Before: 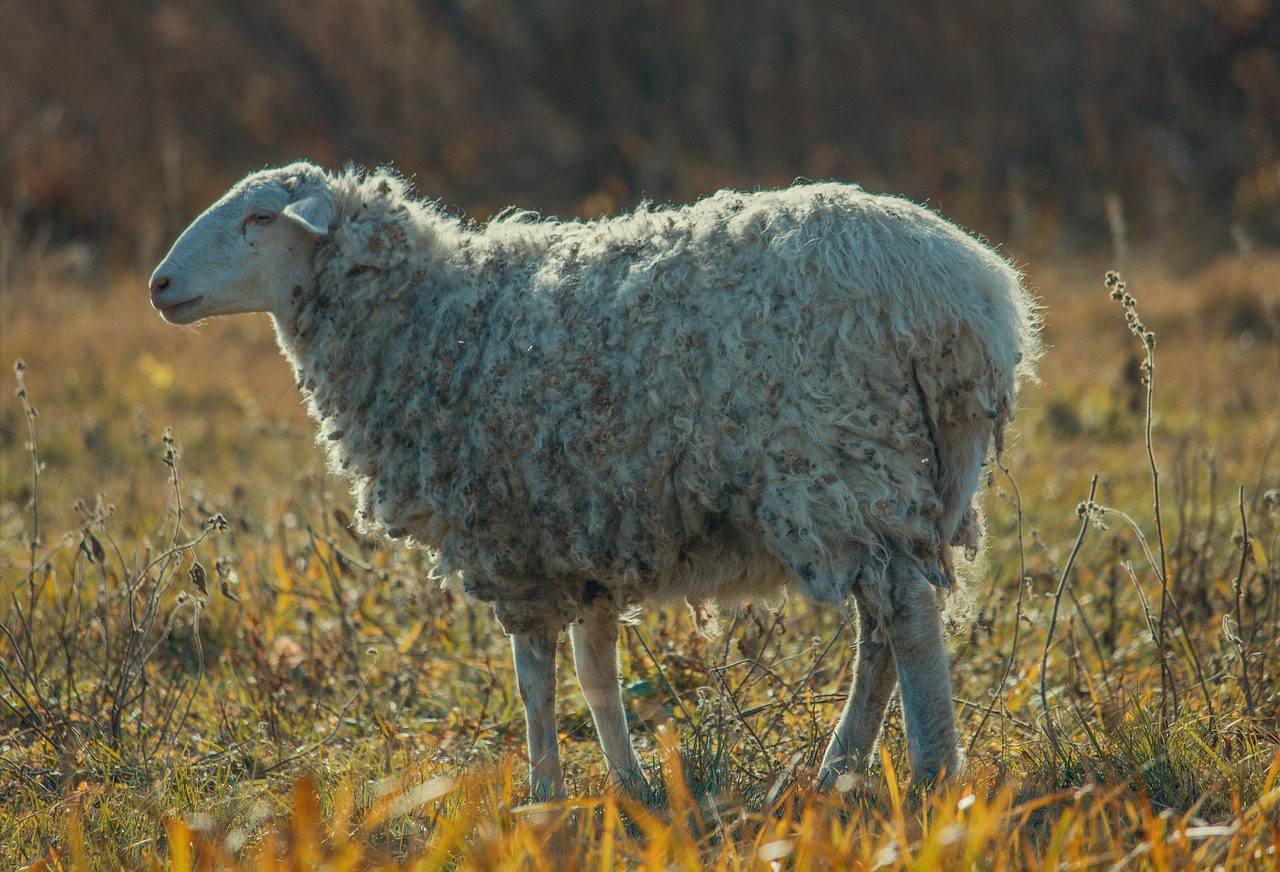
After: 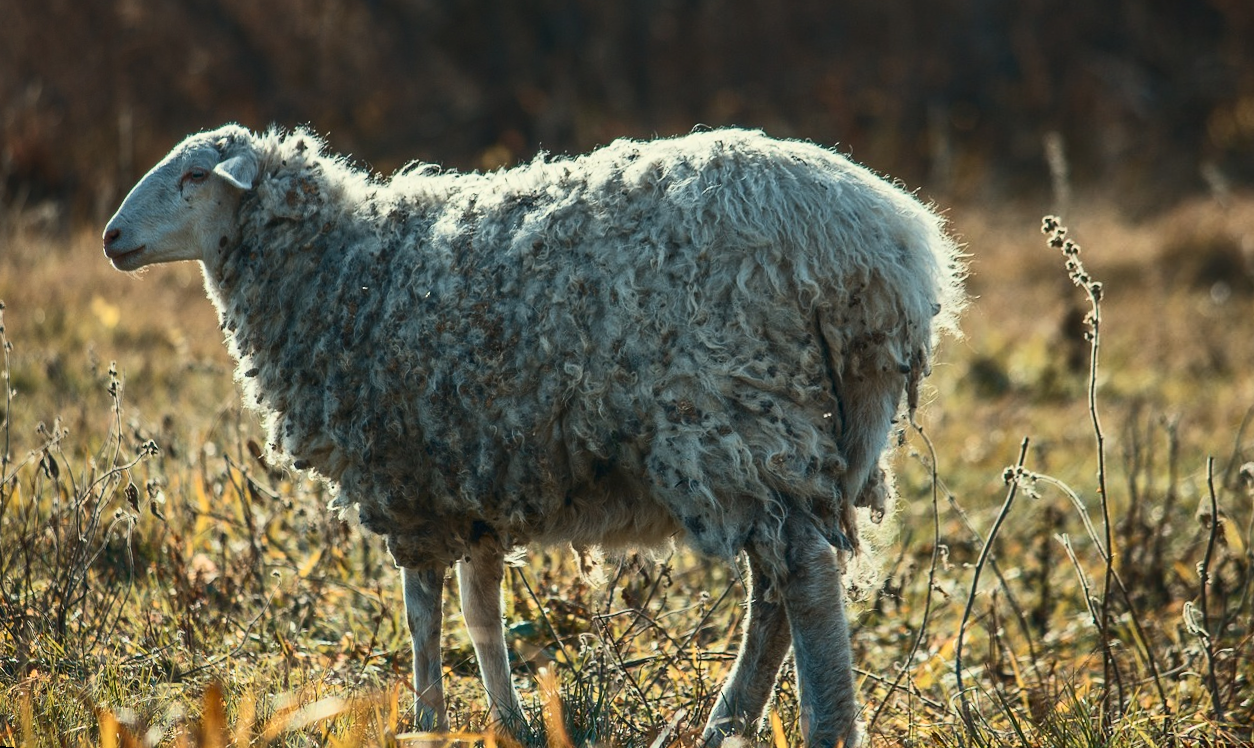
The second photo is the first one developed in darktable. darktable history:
contrast brightness saturation: contrast 0.39, brightness 0.1
rotate and perspective: rotation 1.69°, lens shift (vertical) -0.023, lens shift (horizontal) -0.291, crop left 0.025, crop right 0.988, crop top 0.092, crop bottom 0.842
